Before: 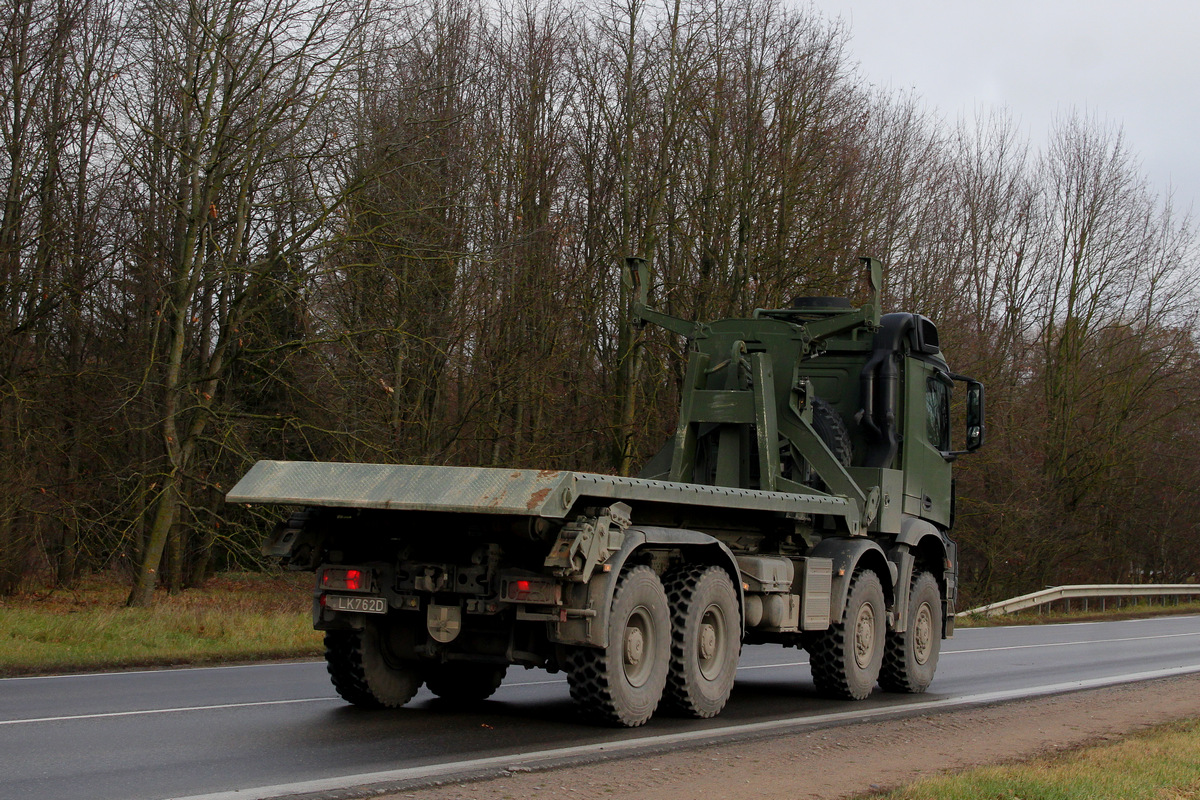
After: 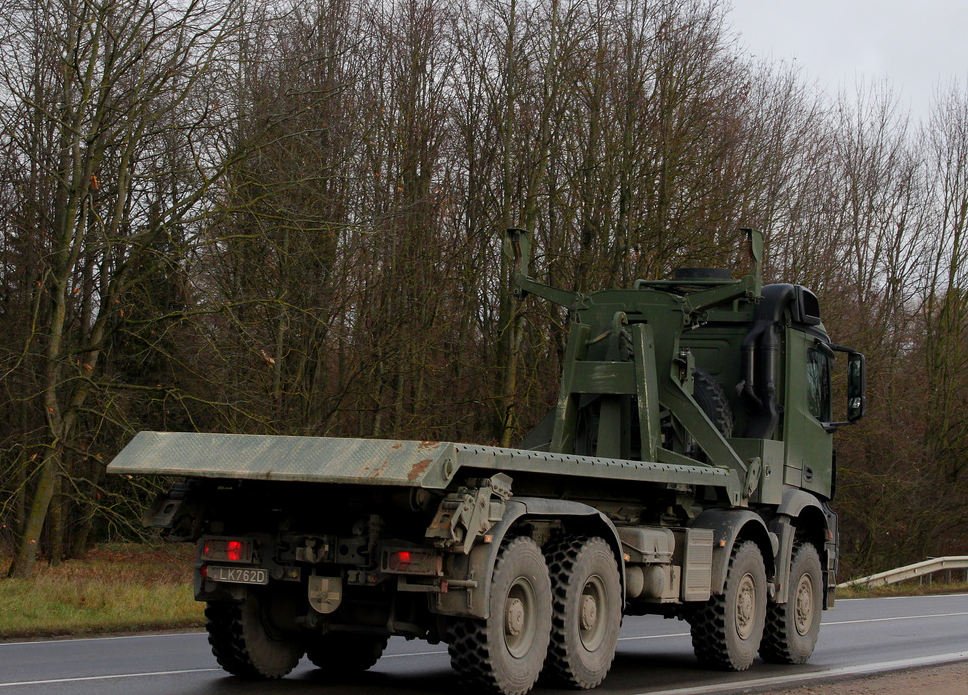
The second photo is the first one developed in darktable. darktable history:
crop: left 9.969%, top 3.627%, right 9.31%, bottom 9.377%
